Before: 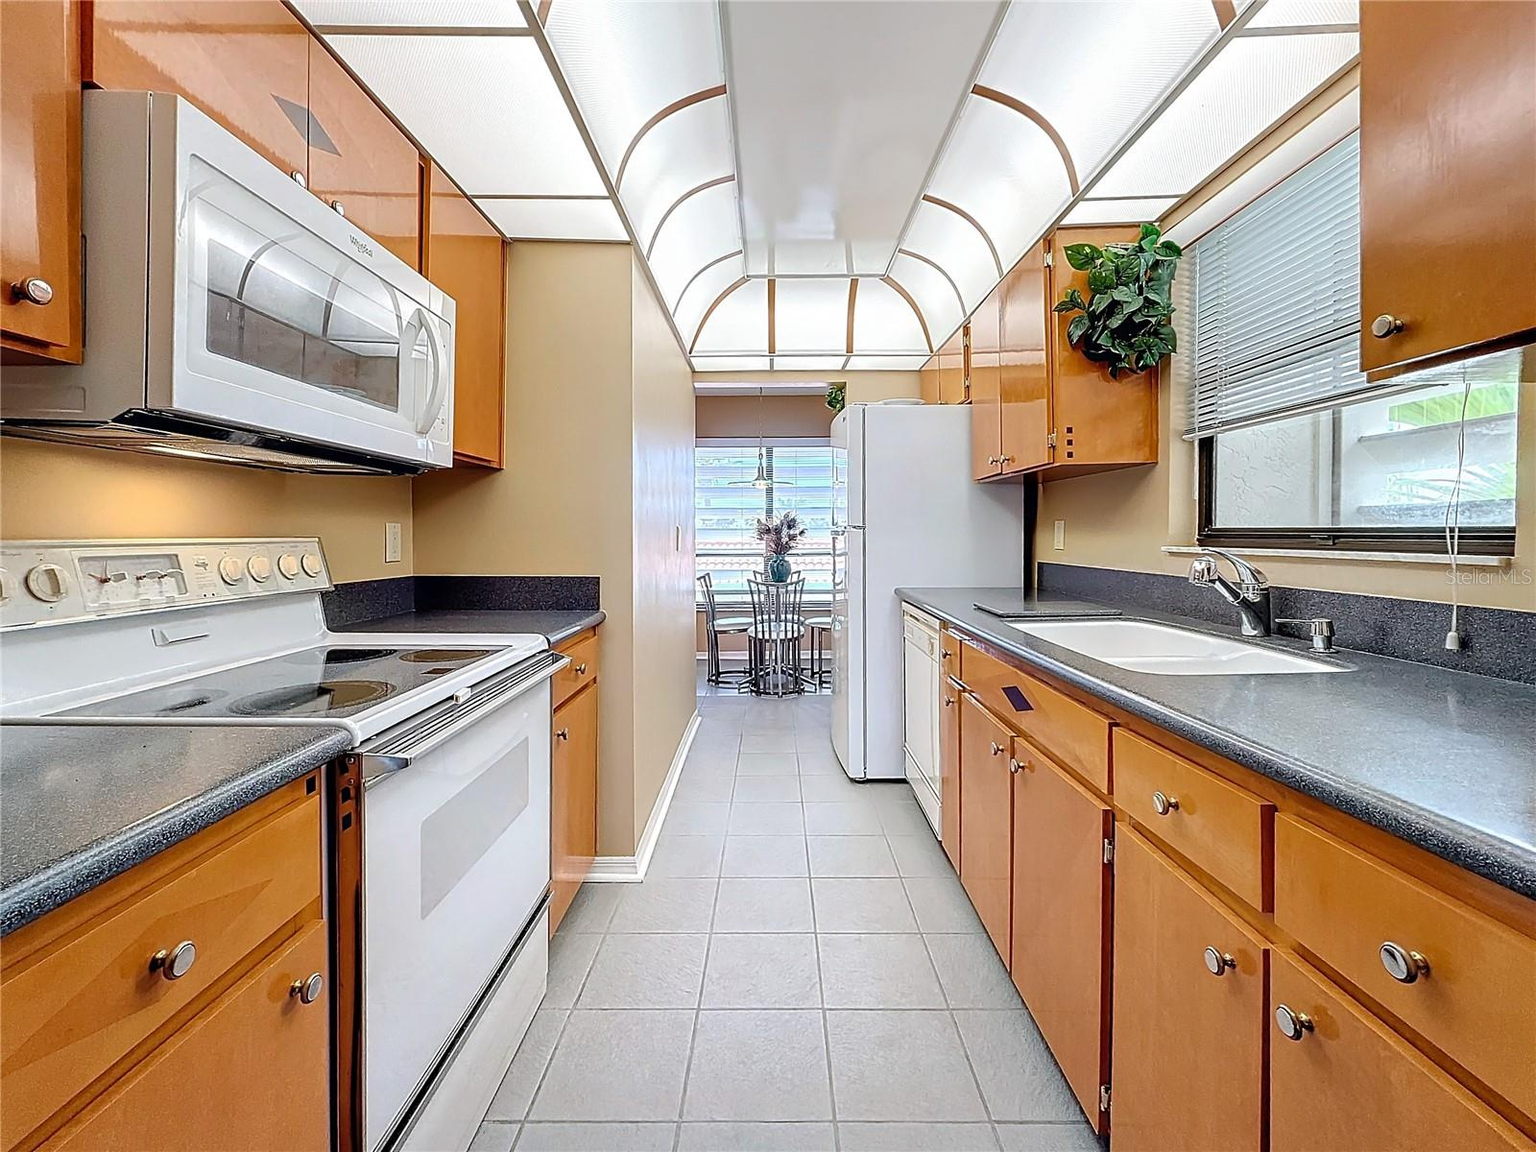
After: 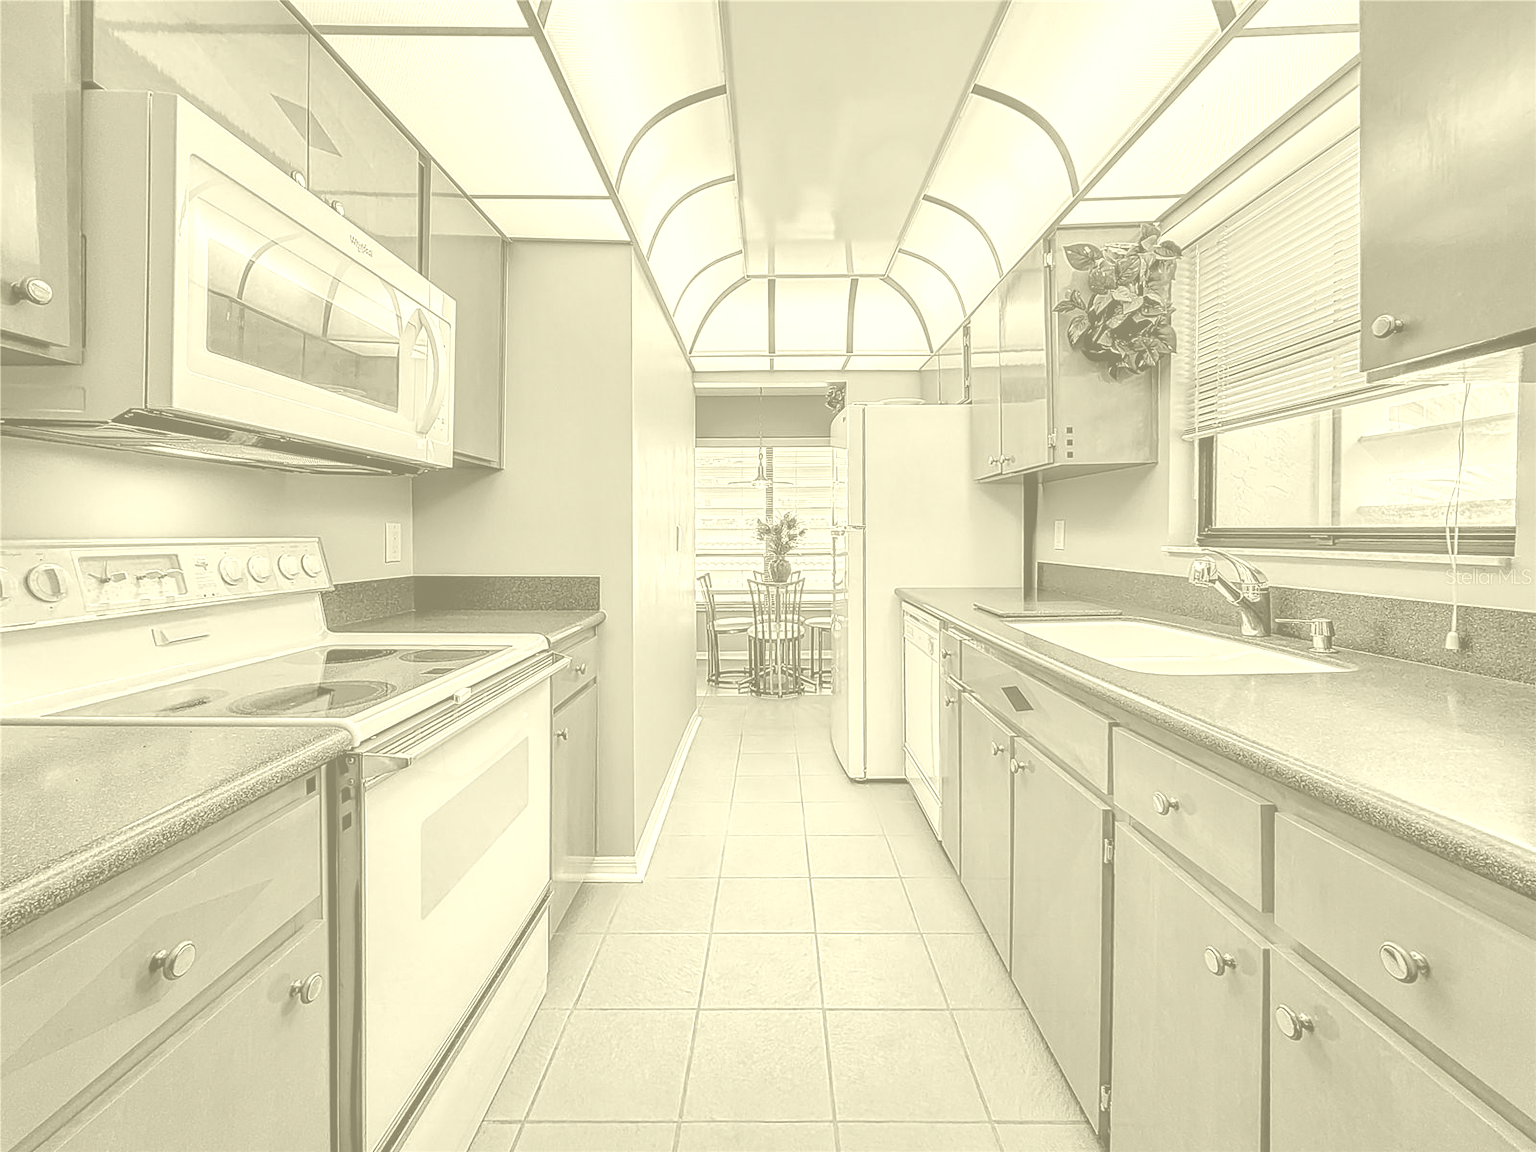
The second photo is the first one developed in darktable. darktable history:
shadows and highlights: highlights color adjustment 0%, low approximation 0.01, soften with gaussian
colorize: hue 43.2°, saturation 40%, version 1
local contrast: on, module defaults
